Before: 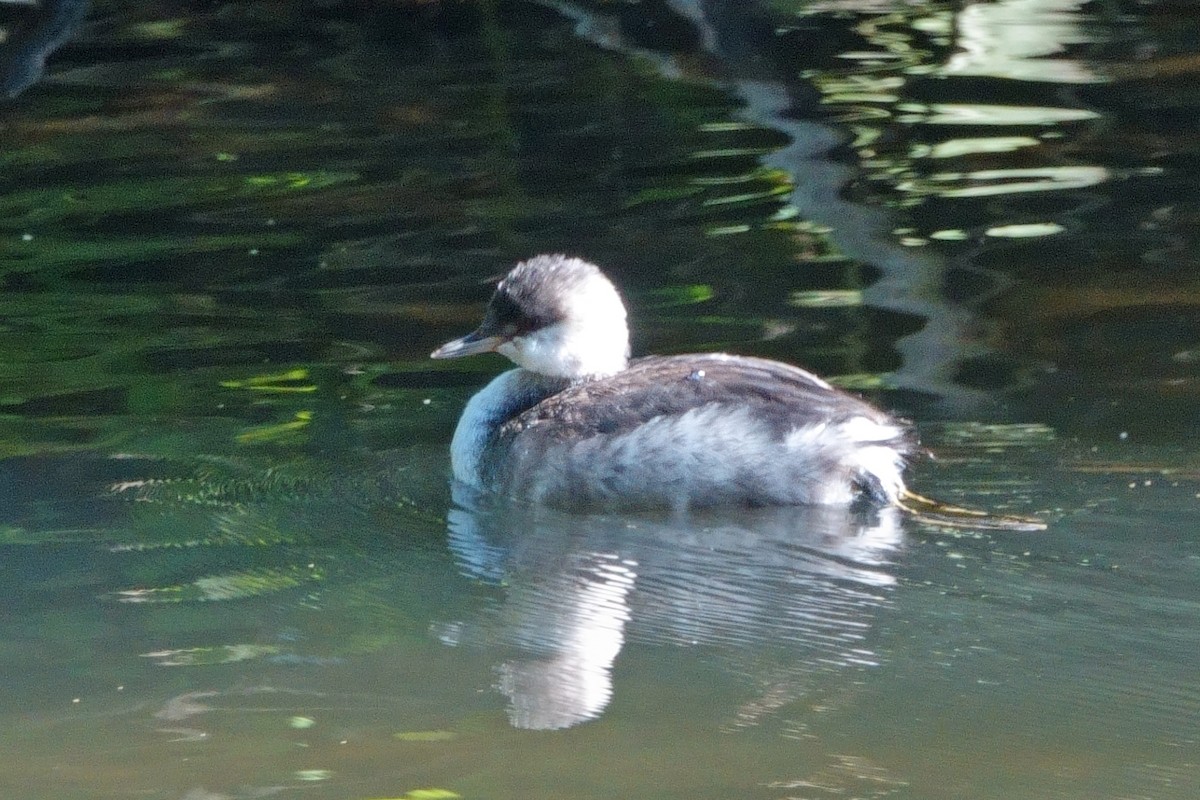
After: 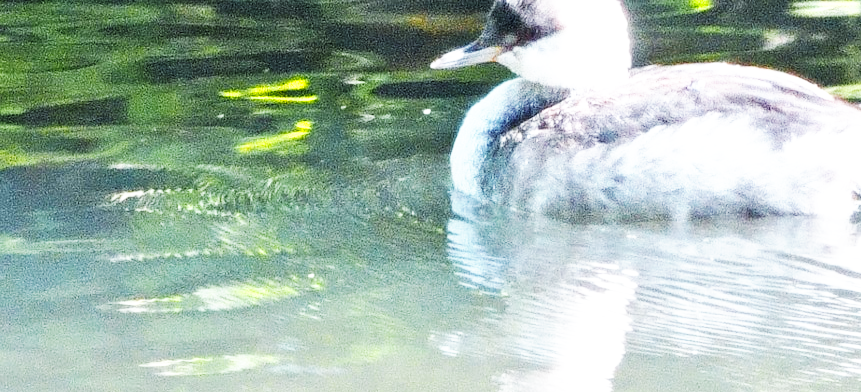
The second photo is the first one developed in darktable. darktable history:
color zones: curves: ch0 [(0, 0.511) (0.143, 0.531) (0.286, 0.56) (0.429, 0.5) (0.571, 0.5) (0.714, 0.5) (0.857, 0.5) (1, 0.5)]; ch1 [(0, 0.525) (0.143, 0.705) (0.286, 0.715) (0.429, 0.35) (0.571, 0.35) (0.714, 0.35) (0.857, 0.4) (1, 0.4)]; ch2 [(0, 0.572) (0.143, 0.512) (0.286, 0.473) (0.429, 0.45) (0.571, 0.5) (0.714, 0.5) (0.857, 0.518) (1, 0.518)]
exposure: black level correction 0, exposure 0.899 EV, compensate highlight preservation false
crop: top 36.294%, right 28.216%, bottom 14.638%
base curve: curves: ch0 [(0, 0) (0.007, 0.004) (0.027, 0.03) (0.046, 0.07) (0.207, 0.54) (0.442, 0.872) (0.673, 0.972) (1, 1)], preserve colors none
